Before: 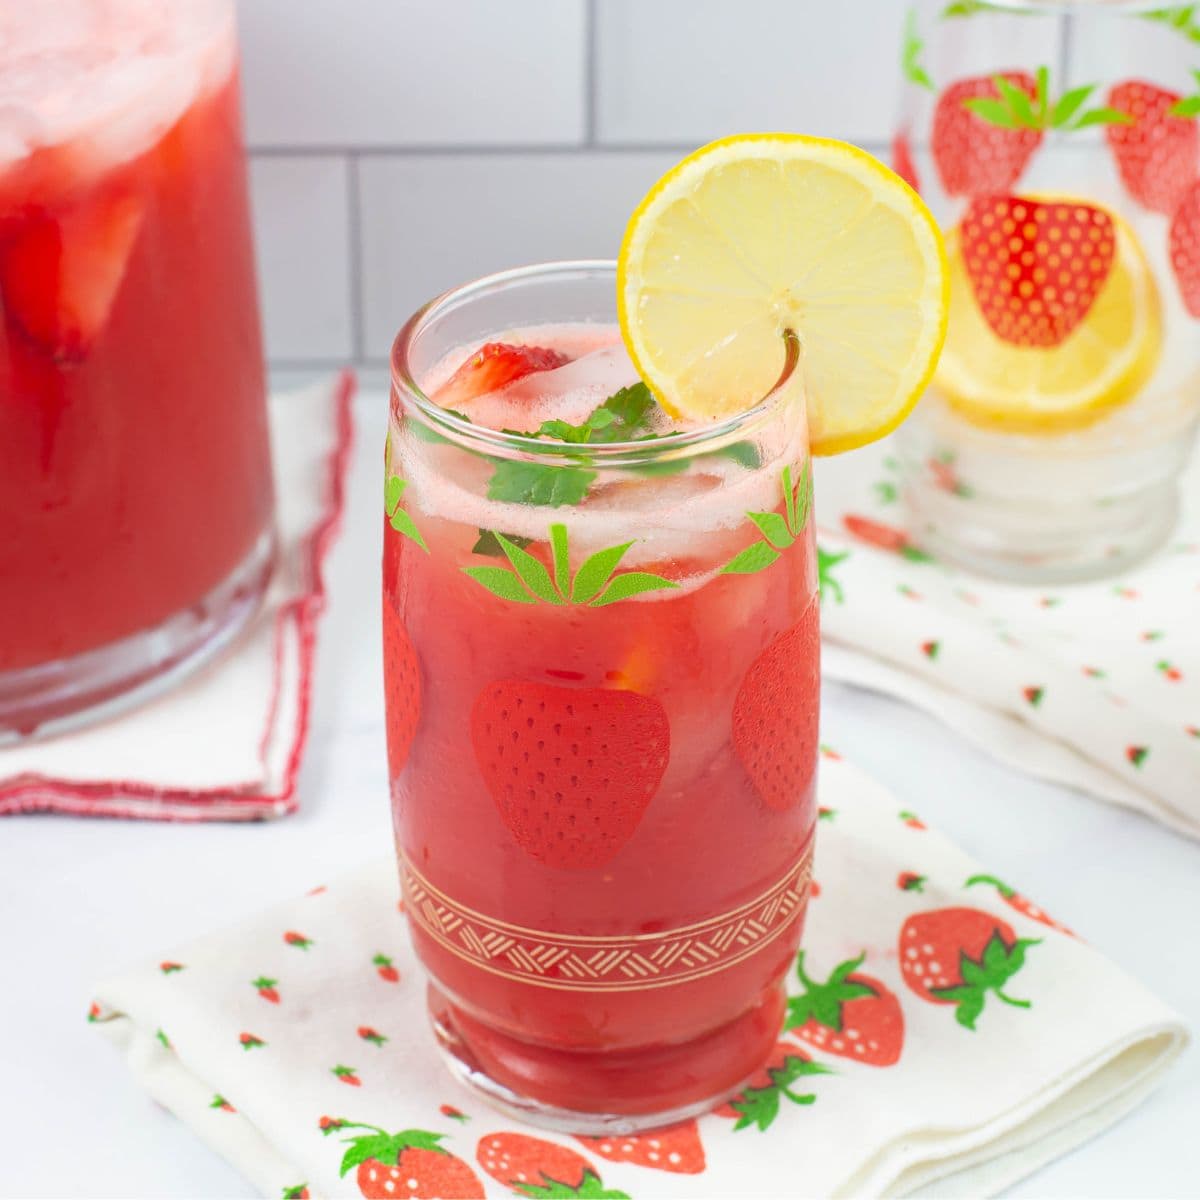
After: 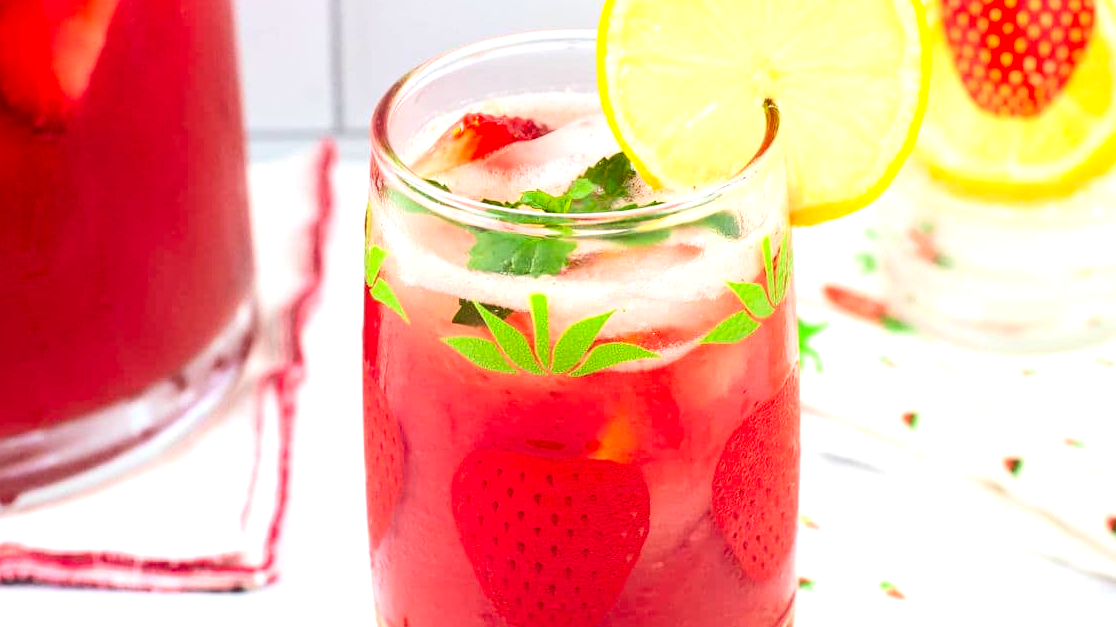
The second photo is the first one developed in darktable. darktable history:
crop: left 1.744%, top 19.225%, right 5.069%, bottom 28.357%
tone equalizer: -8 EV -0.75 EV, -7 EV -0.7 EV, -6 EV -0.6 EV, -5 EV -0.4 EV, -3 EV 0.4 EV, -2 EV 0.6 EV, -1 EV 0.7 EV, +0 EV 0.75 EV, edges refinement/feathering 500, mask exposure compensation -1.57 EV, preserve details no
contrast brightness saturation: contrast 0.19, brightness -0.11, saturation 0.21
